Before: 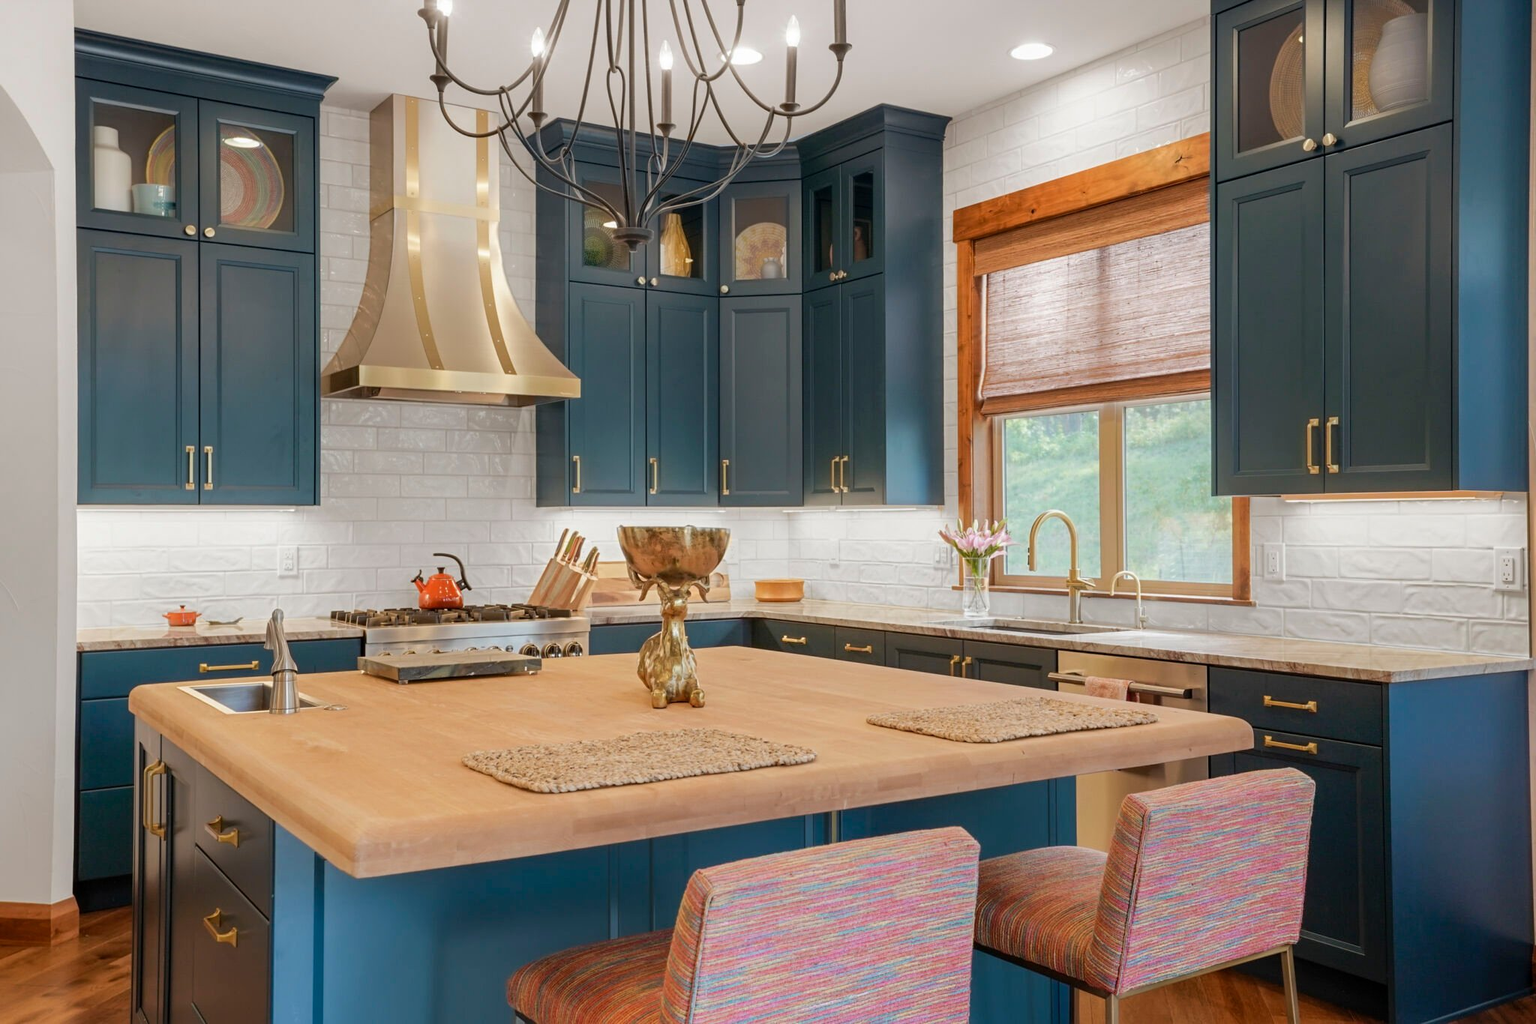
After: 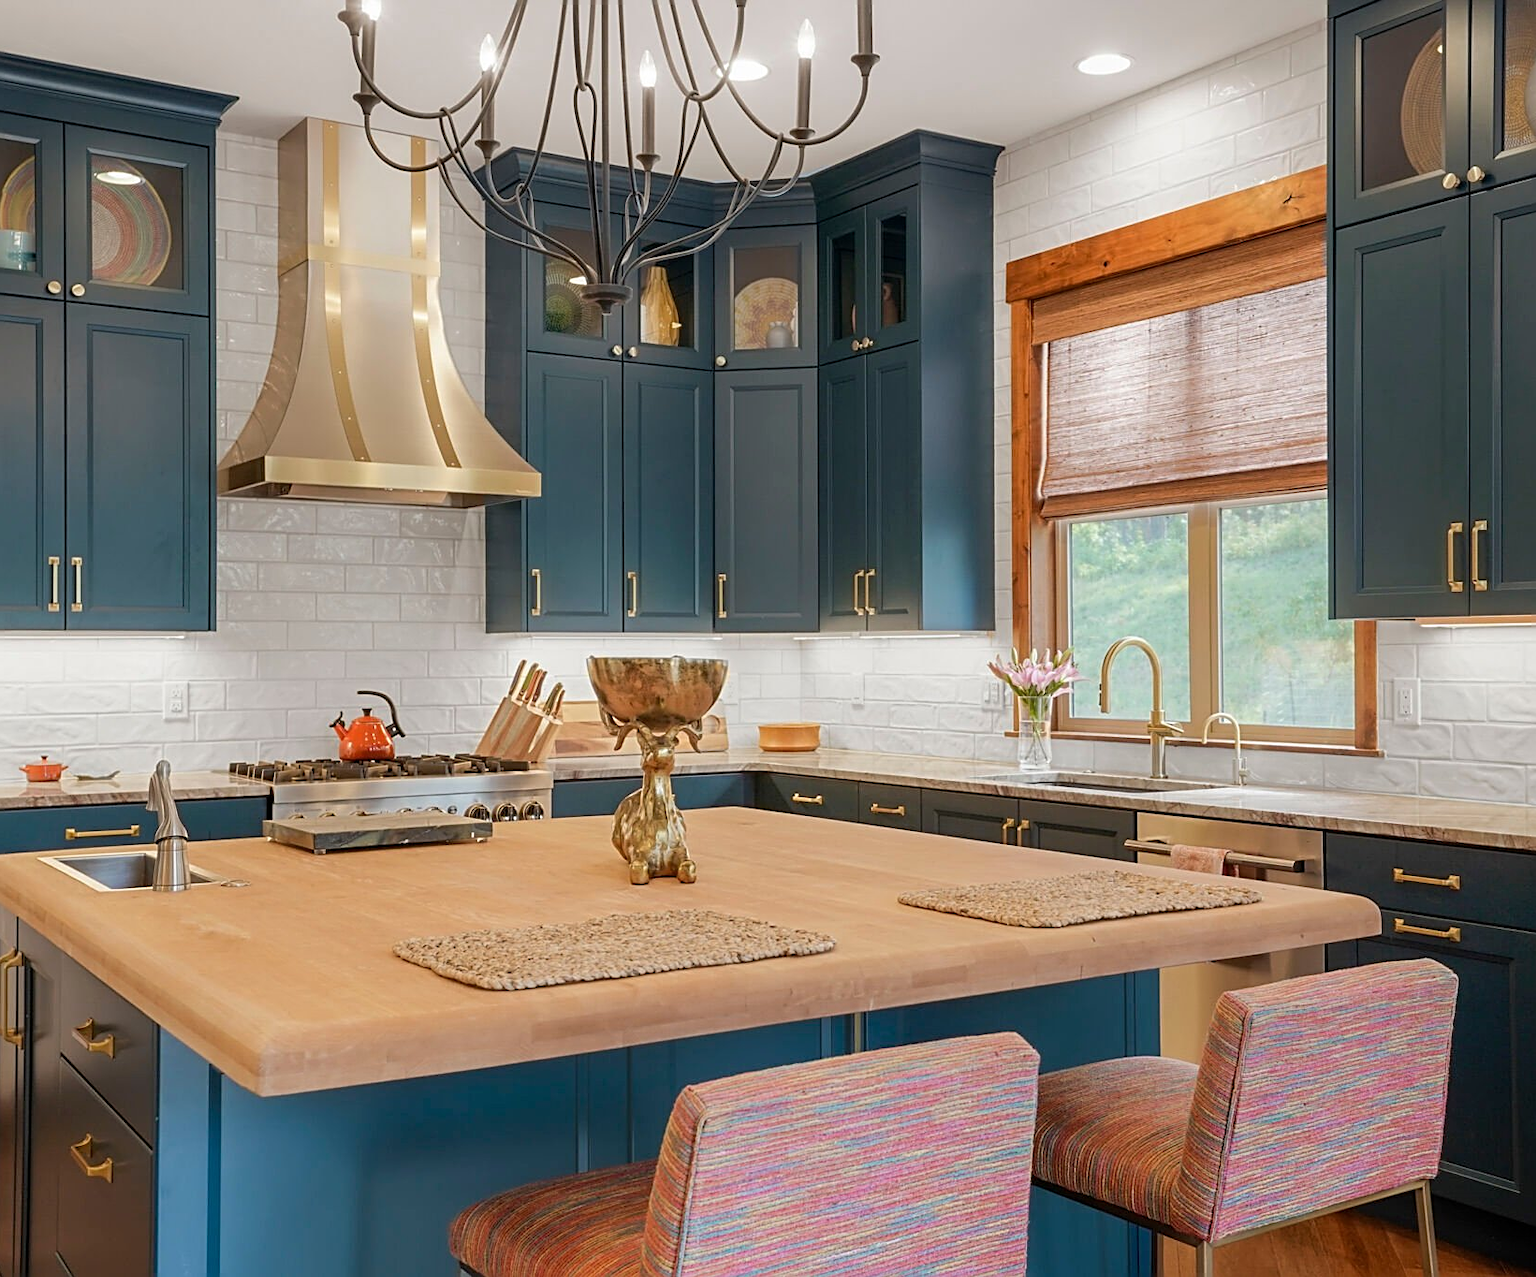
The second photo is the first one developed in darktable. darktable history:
crop and rotate: left 9.589%, right 10.263%
sharpen: on, module defaults
